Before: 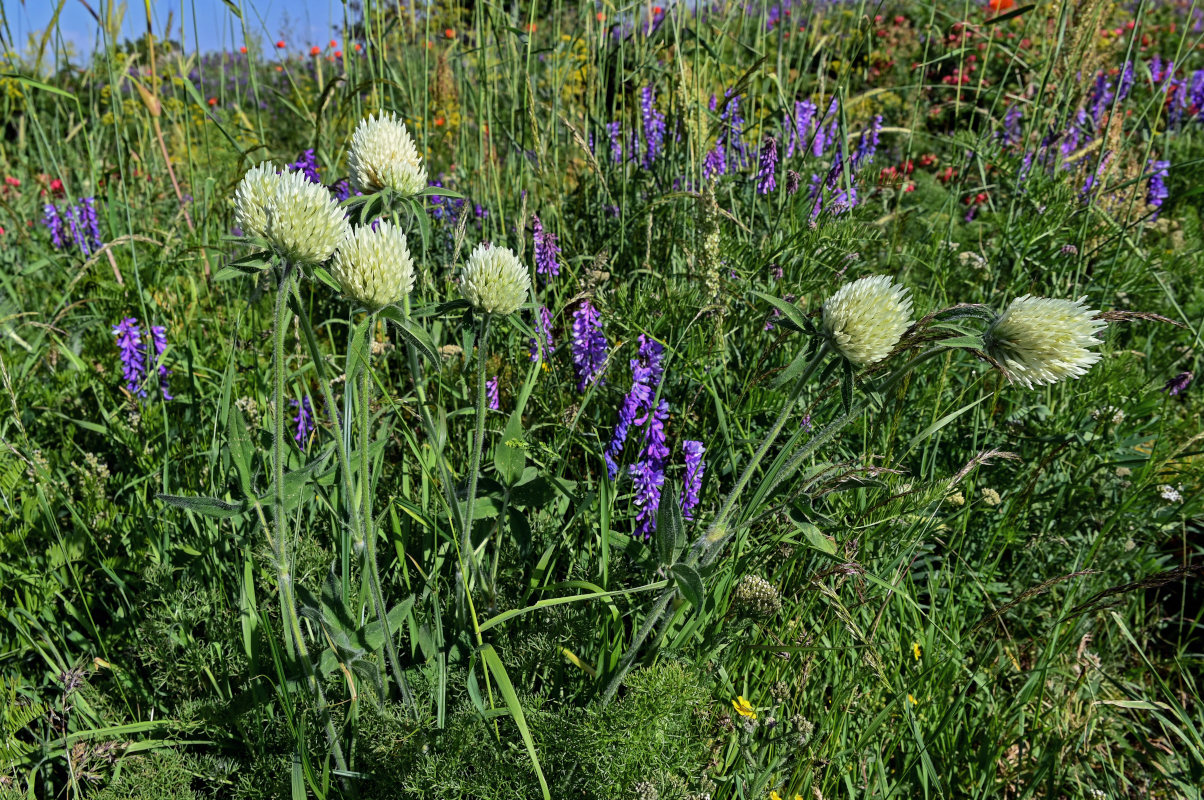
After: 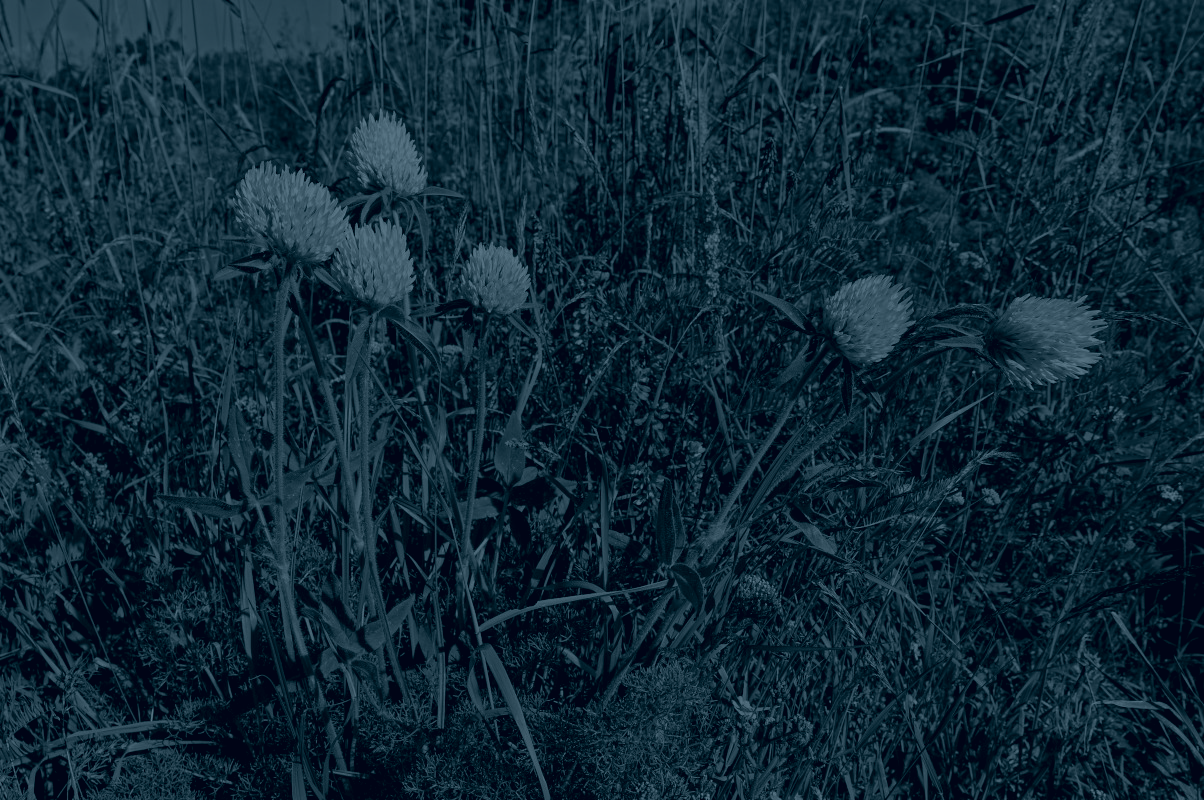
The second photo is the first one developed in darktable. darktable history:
color balance rgb: shadows lift › chroma 2%, shadows lift › hue 217.2°, power › chroma 0.25%, power › hue 60°, highlights gain › chroma 1.5%, highlights gain › hue 309.6°, global offset › luminance -0.25%, perceptual saturation grading › global saturation 15%, global vibrance 15%
rgb curve: curves: ch0 [(0.123, 0.061) (0.995, 0.887)]; ch1 [(0.06, 0.116) (1, 0.906)]; ch2 [(0, 0) (0.824, 0.69) (1, 1)], mode RGB, independent channels, compensate middle gray true
colorize: hue 194.4°, saturation 29%, source mix 61.75%, lightness 3.98%, version 1
